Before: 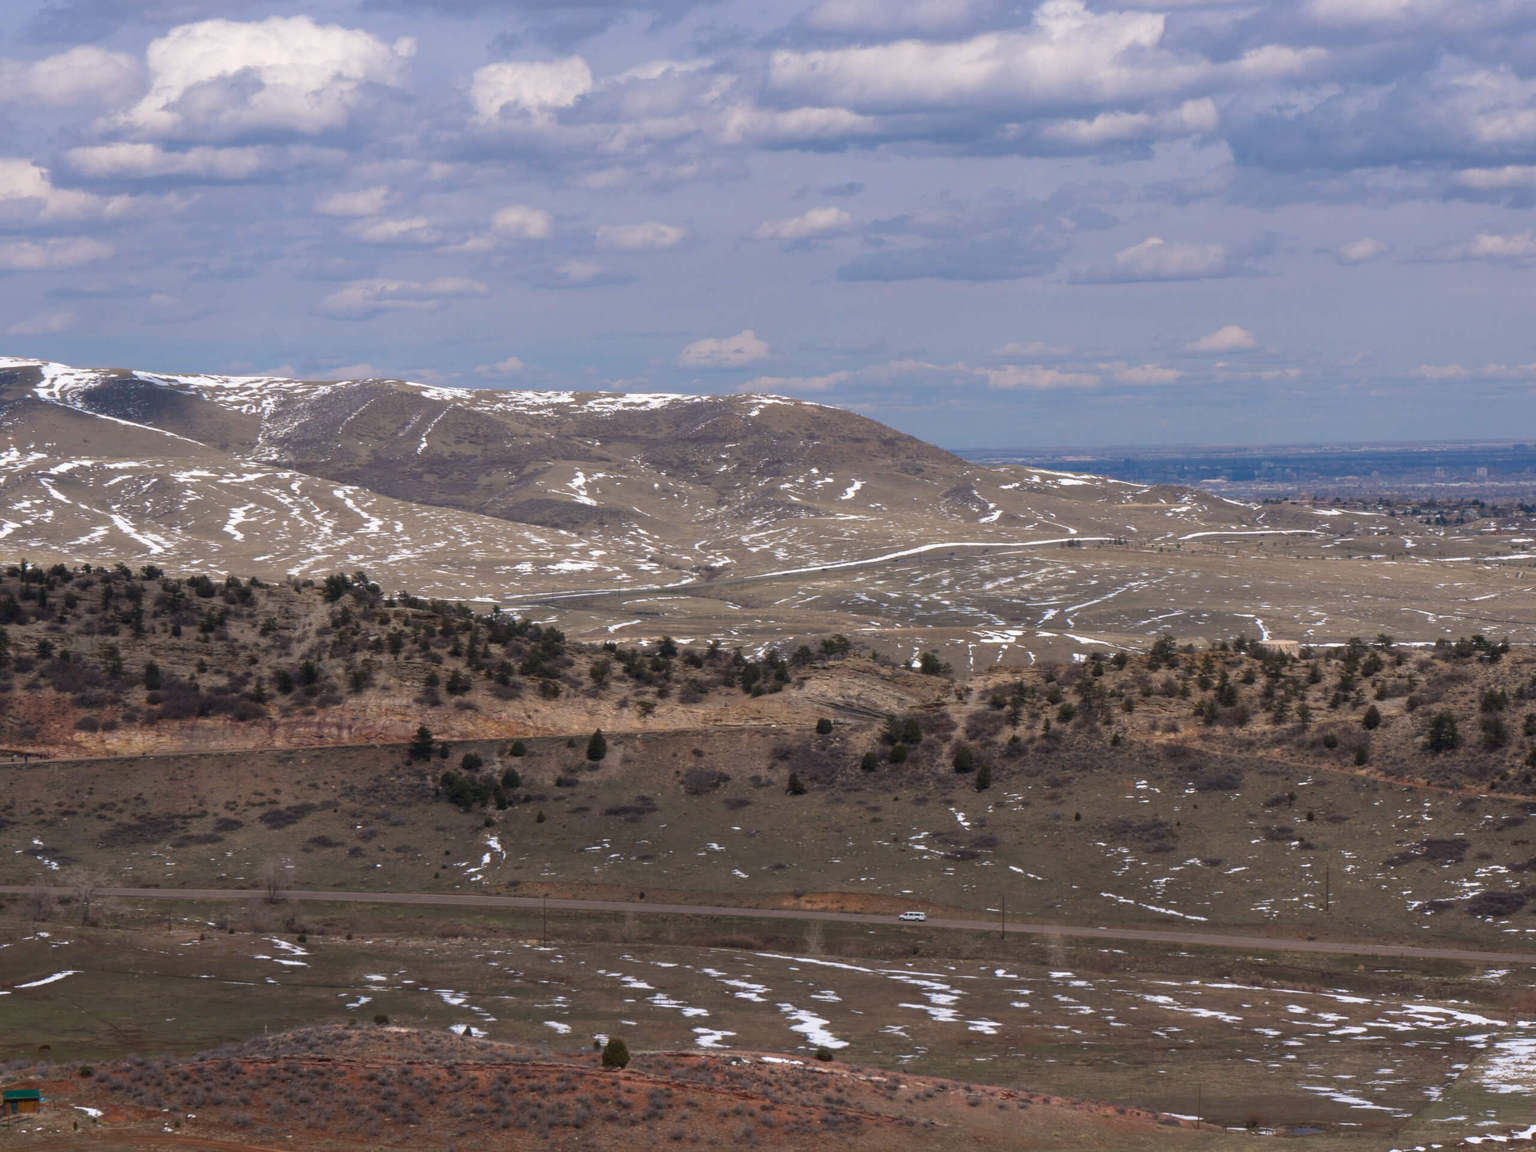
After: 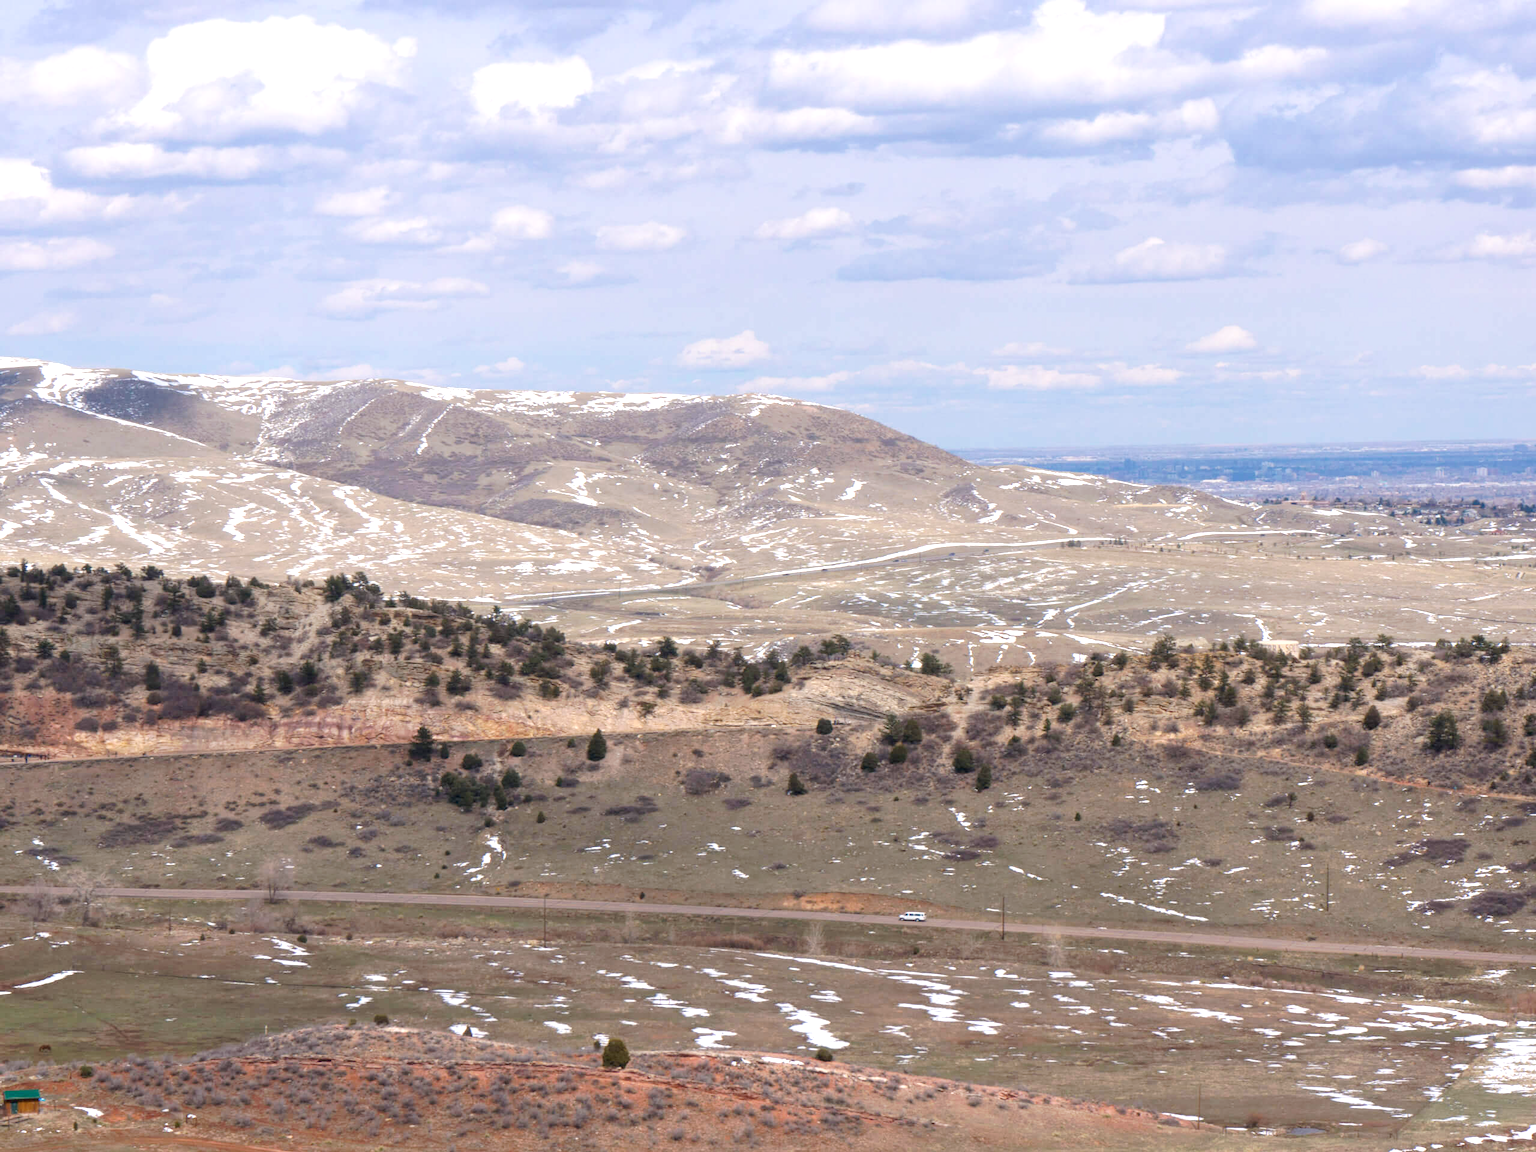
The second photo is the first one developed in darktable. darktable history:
exposure: black level correction 0.001, exposure 0.954 EV, compensate highlight preservation false
tone curve: curves: ch0 [(0, 0) (0.003, 0.019) (0.011, 0.022) (0.025, 0.025) (0.044, 0.04) (0.069, 0.069) (0.1, 0.108) (0.136, 0.152) (0.177, 0.199) (0.224, 0.26) (0.277, 0.321) (0.335, 0.392) (0.399, 0.472) (0.468, 0.547) (0.543, 0.624) (0.623, 0.713) (0.709, 0.786) (0.801, 0.865) (0.898, 0.939) (1, 1)], preserve colors none
